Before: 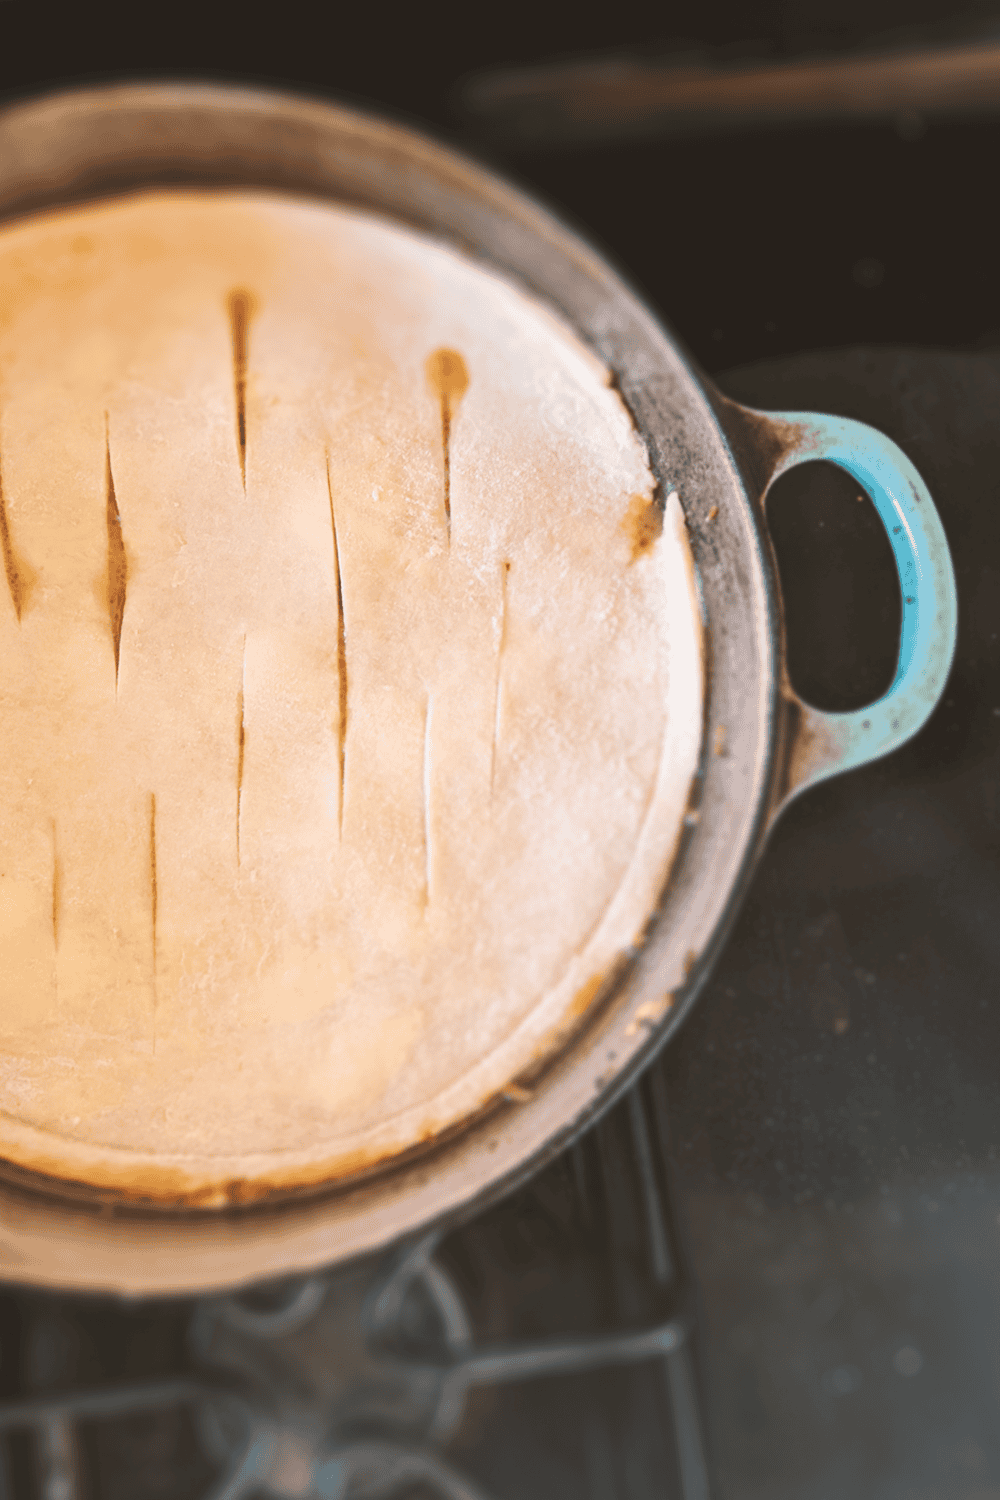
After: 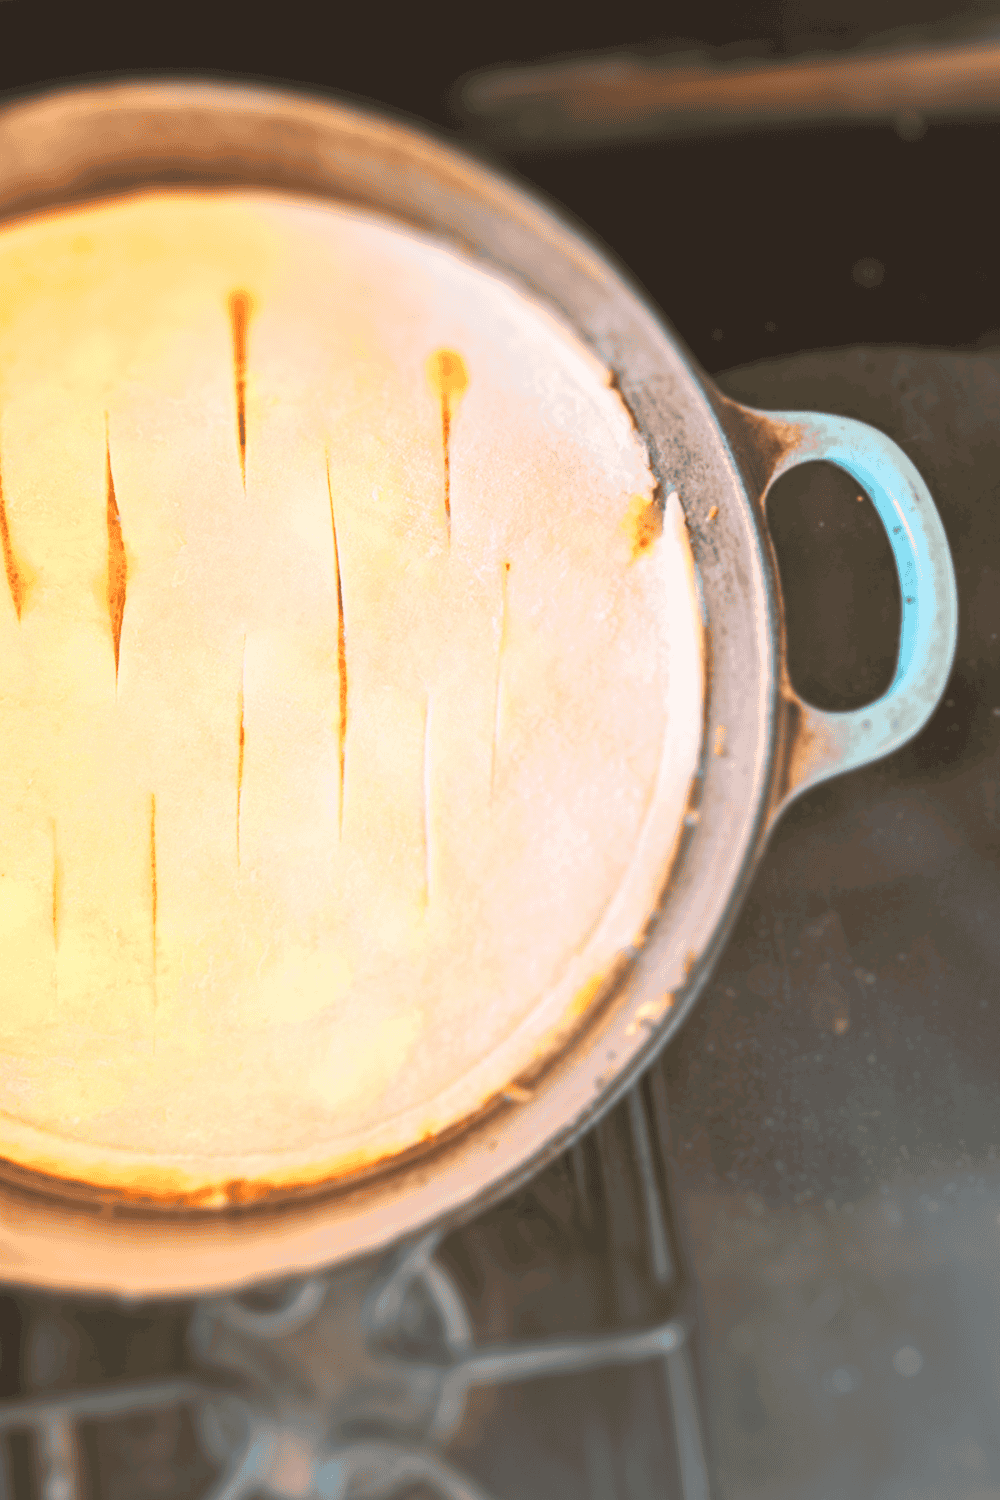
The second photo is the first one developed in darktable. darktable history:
color zones: curves: ch0 [(0.004, 0.305) (0.261, 0.623) (0.389, 0.399) (0.708, 0.571) (0.947, 0.34)]; ch1 [(0.025, 0.645) (0.229, 0.584) (0.326, 0.551) (0.484, 0.262) (0.757, 0.643)]
levels: levels [0.093, 0.434, 0.988]
